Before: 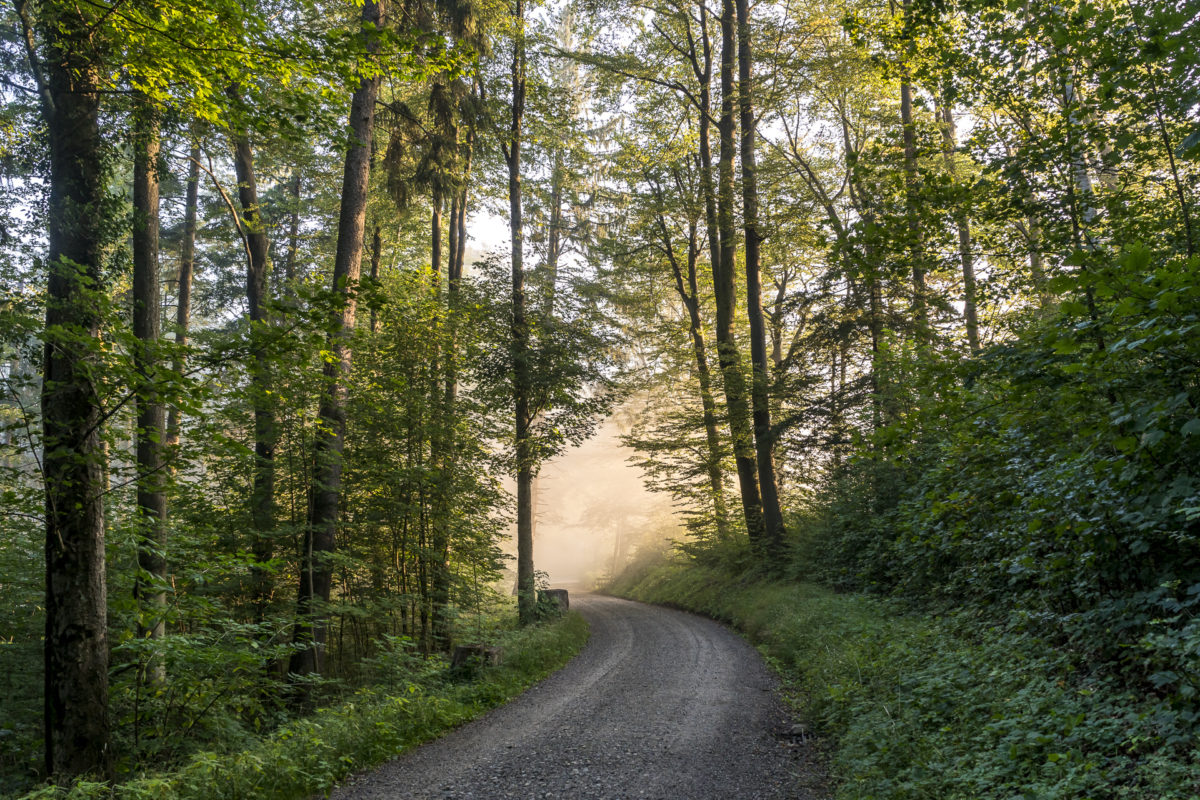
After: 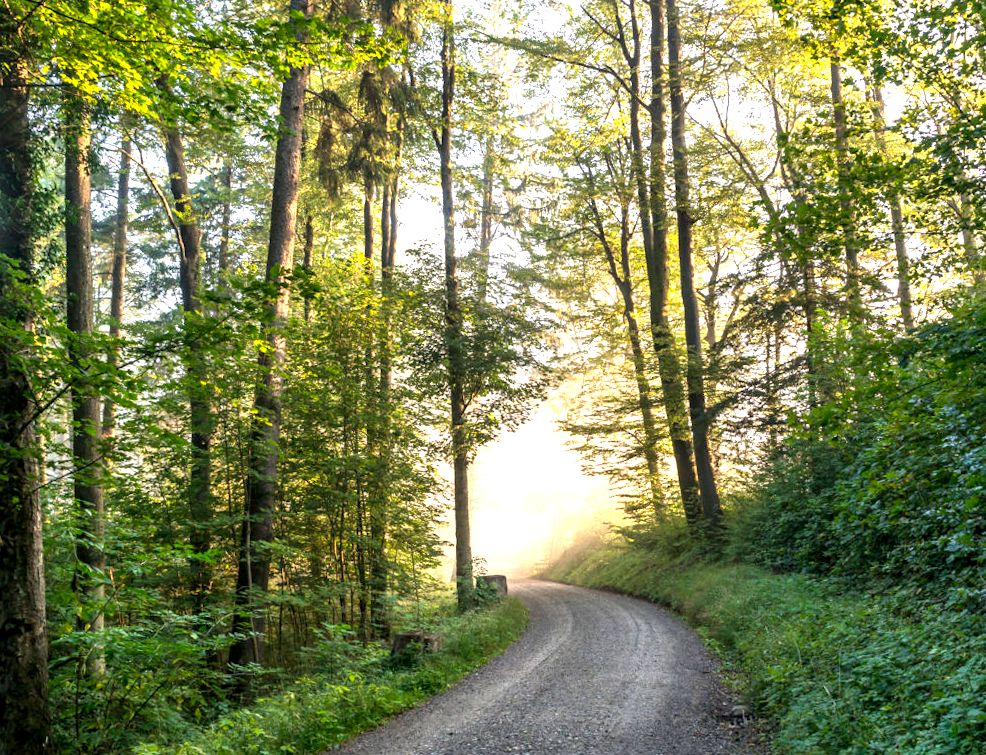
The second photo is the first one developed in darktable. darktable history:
crop and rotate: angle 1°, left 4.281%, top 0.642%, right 11.383%, bottom 2.486%
exposure: exposure 1.15 EV, compensate highlight preservation false
